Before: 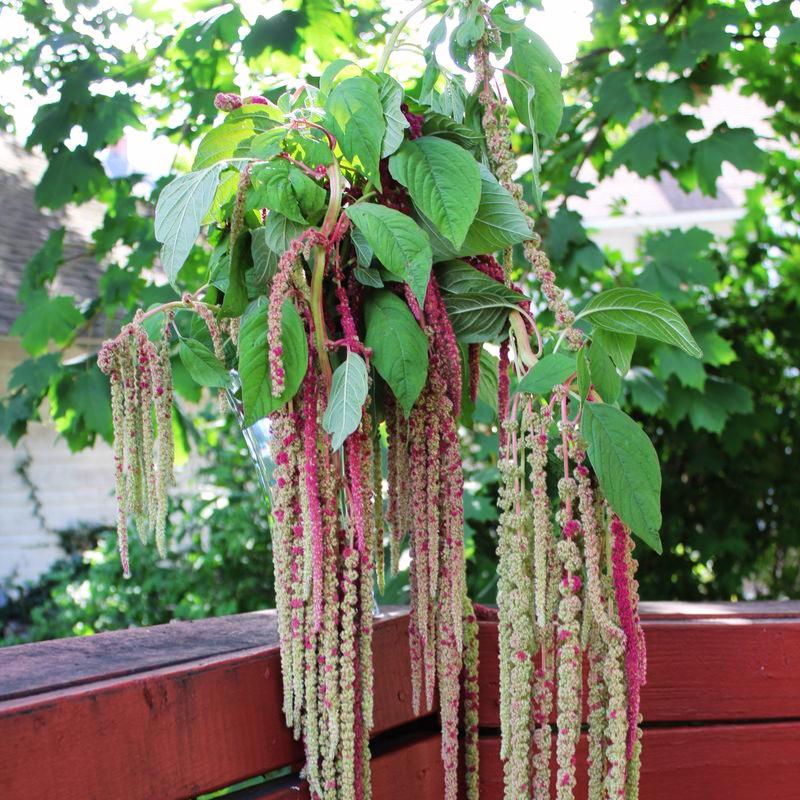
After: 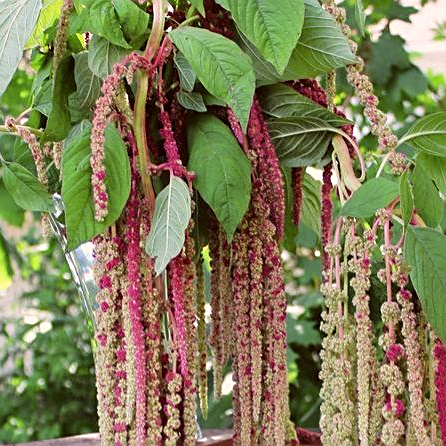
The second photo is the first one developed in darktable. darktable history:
crop and rotate: left 22.13%, top 22.054%, right 22.026%, bottom 22.102%
color correction: highlights a* 6.27, highlights b* 8.19, shadows a* 5.94, shadows b* 7.23, saturation 0.9
sharpen: on, module defaults
rotate and perspective: automatic cropping off
